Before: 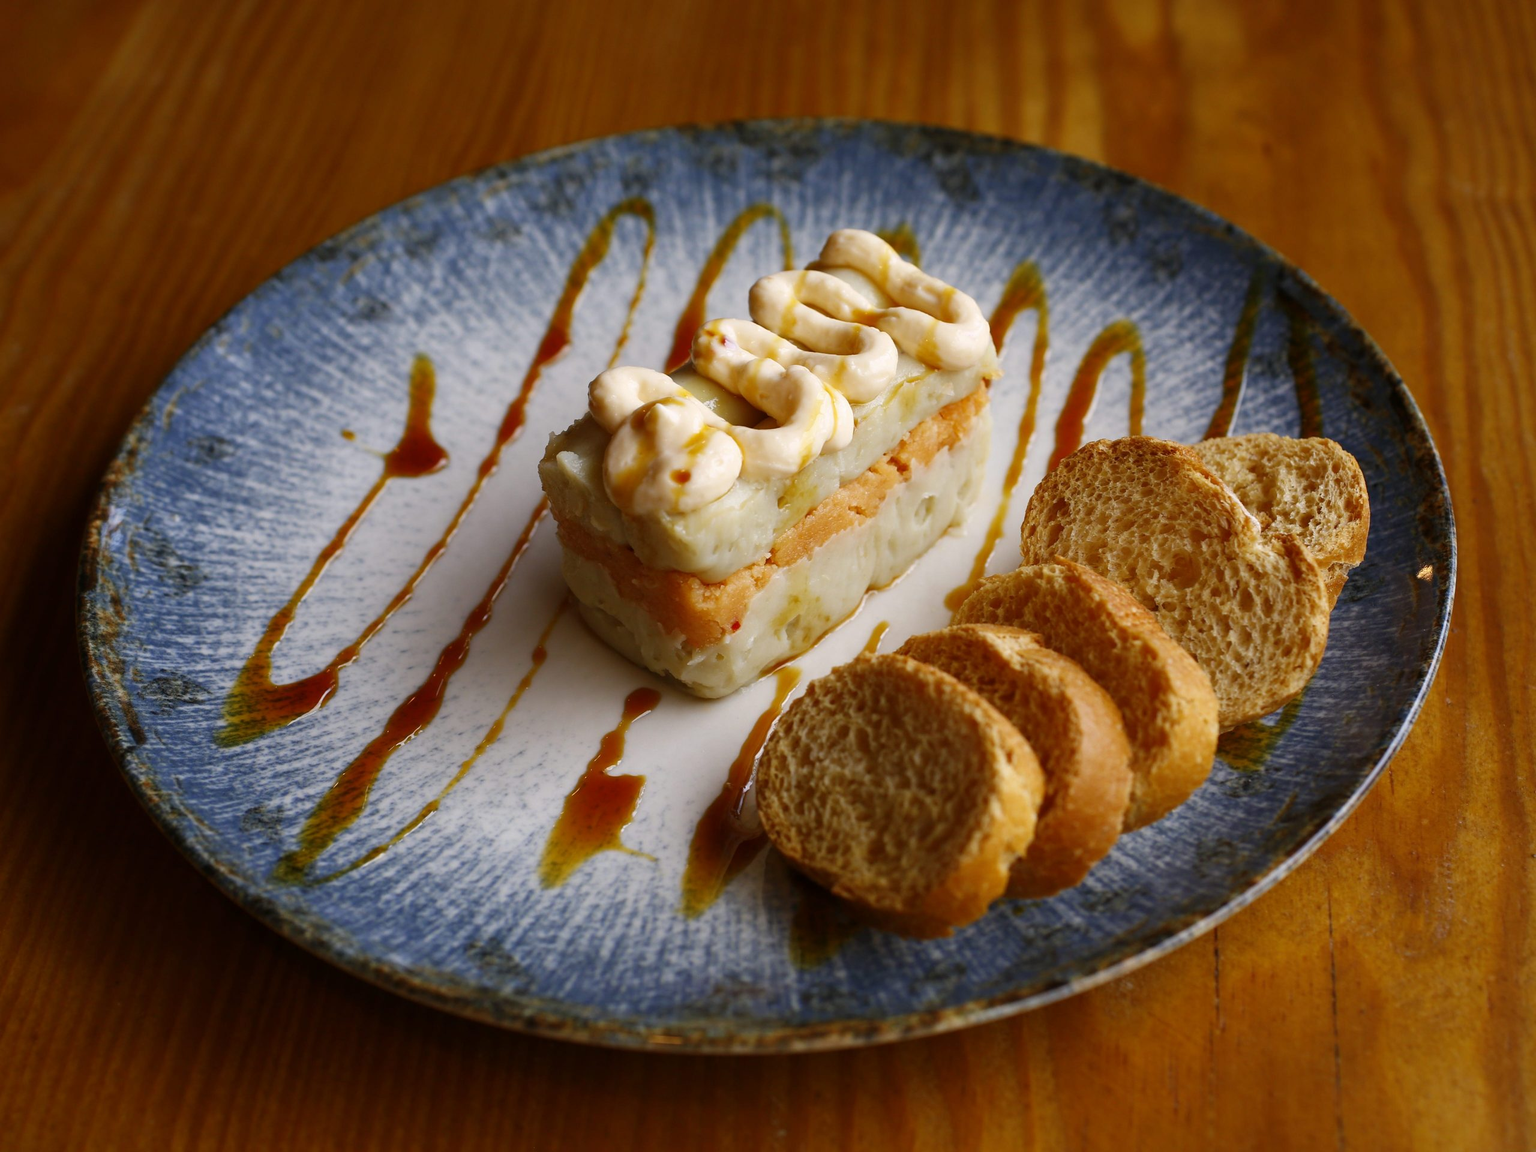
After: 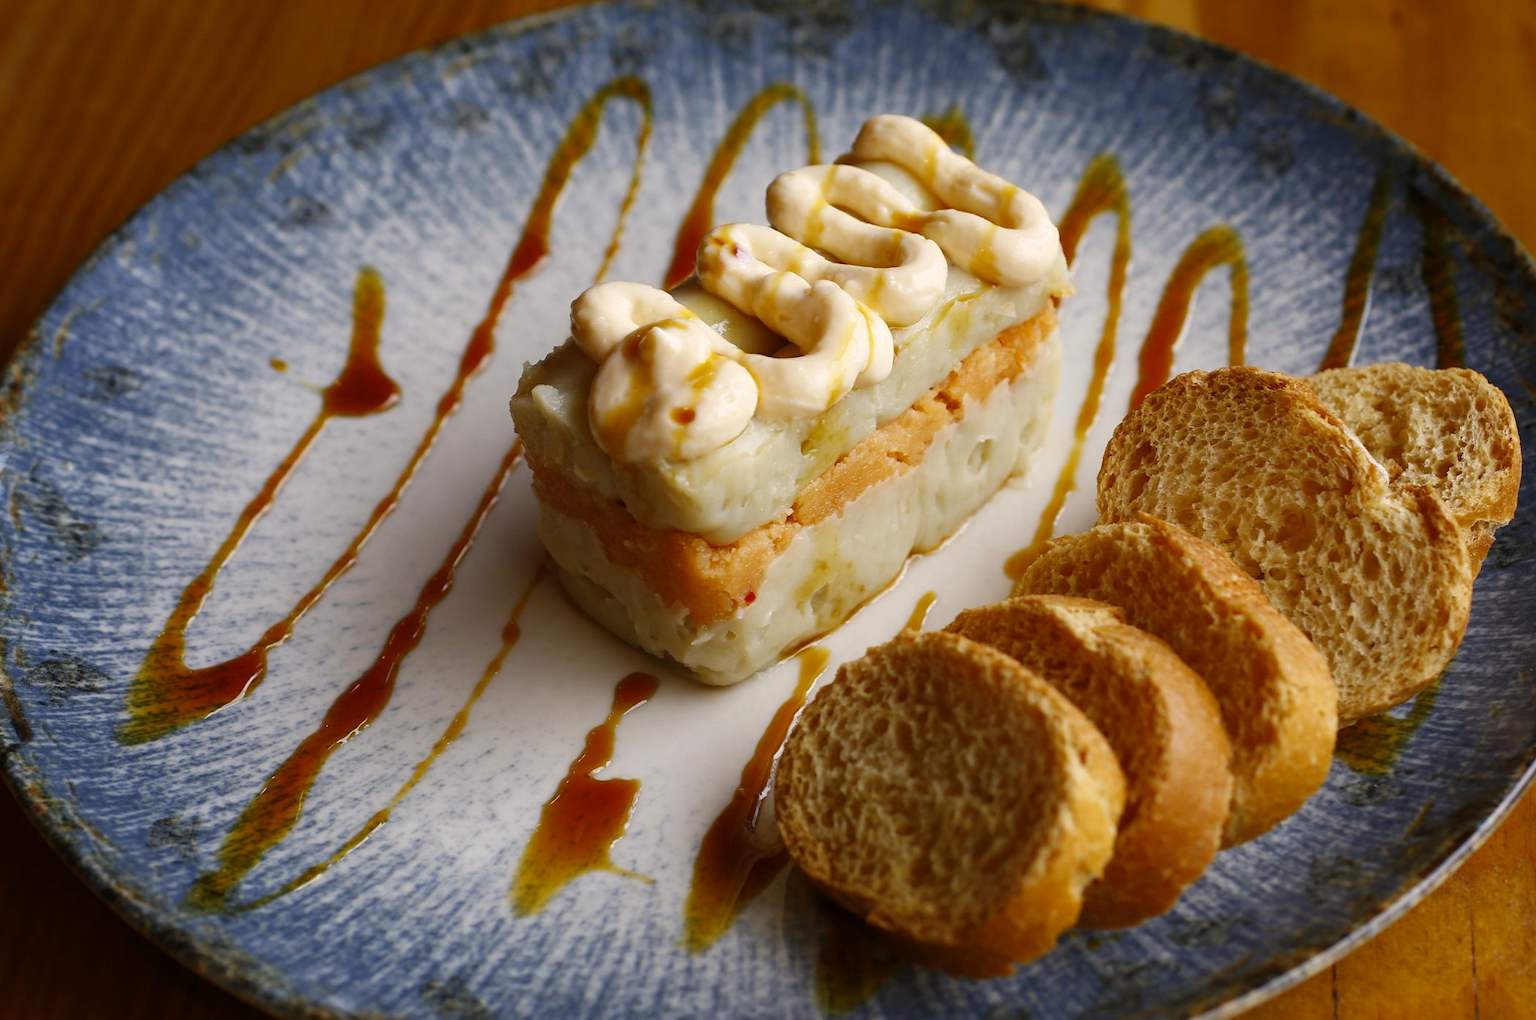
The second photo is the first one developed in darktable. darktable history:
color correction: highlights b* 3.03
crop: left 7.776%, top 11.741%, right 10.005%, bottom 15.412%
